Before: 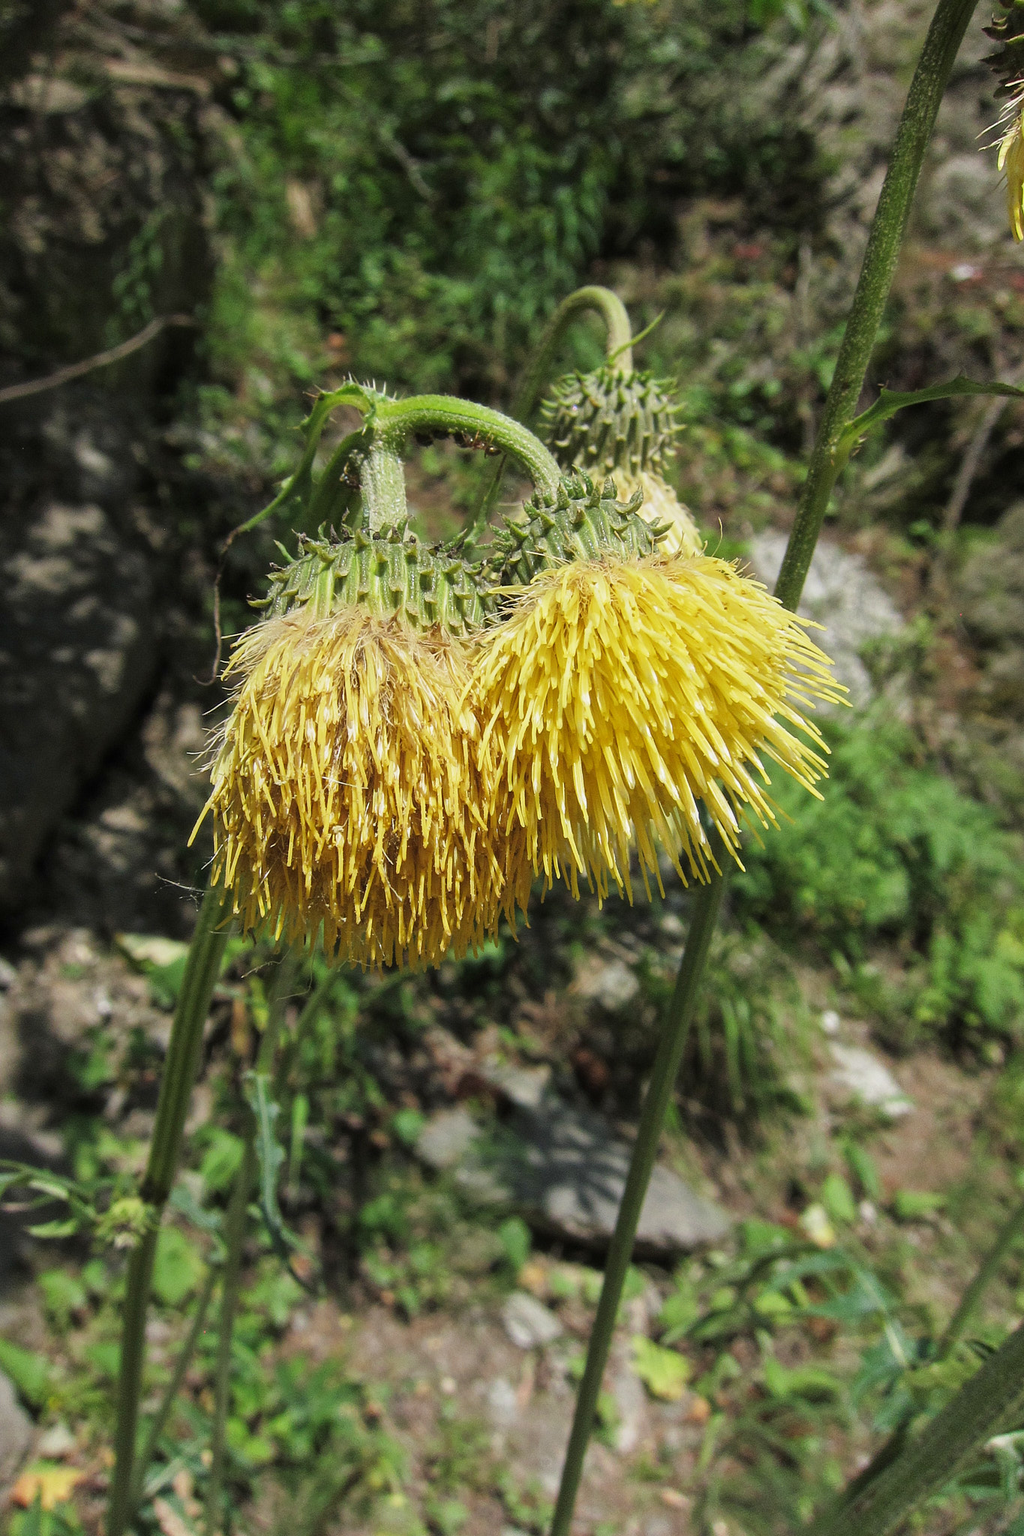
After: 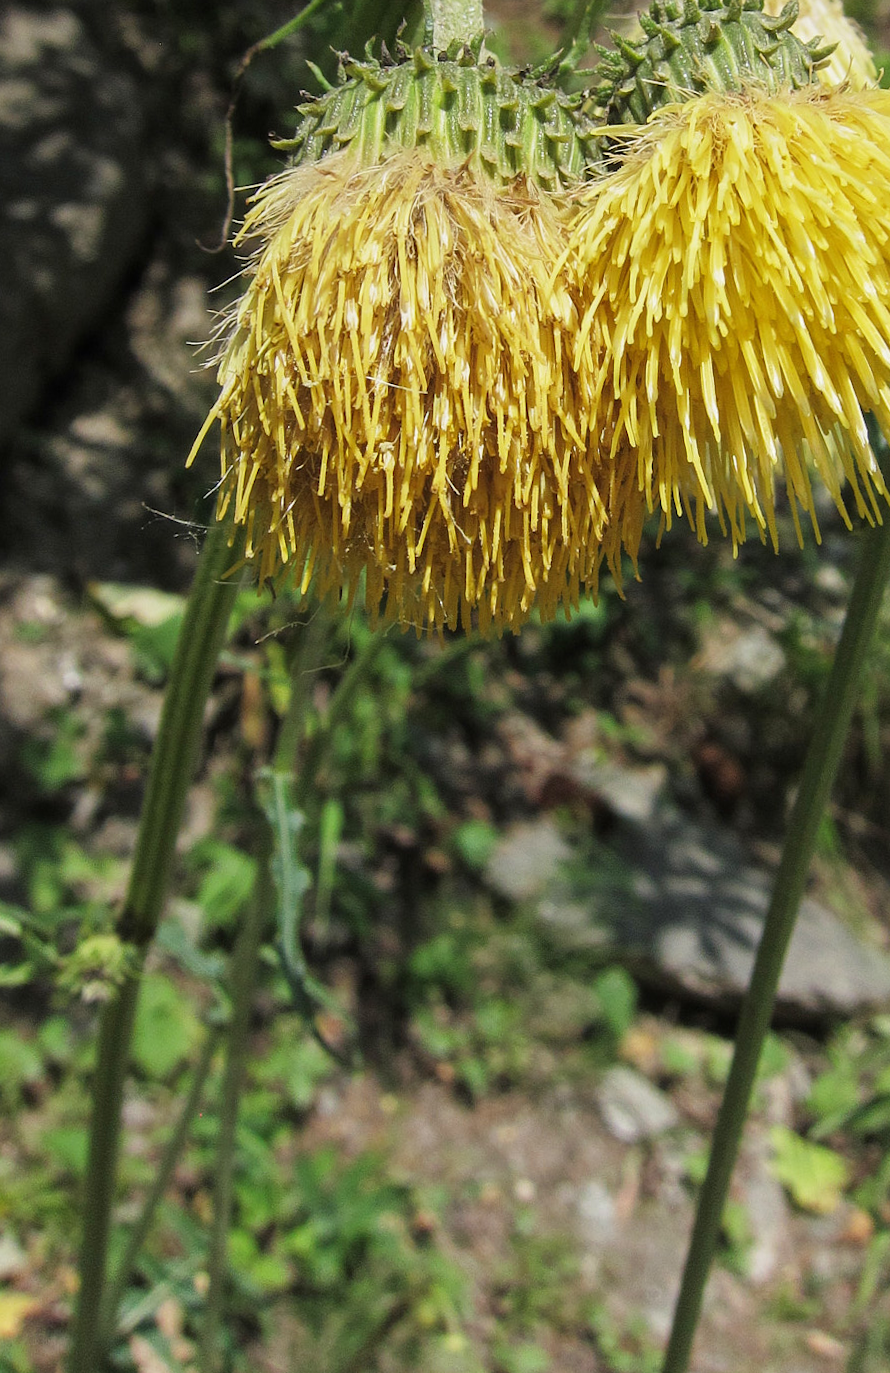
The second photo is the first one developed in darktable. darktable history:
crop and rotate: angle -0.694°, left 3.858%, top 31.744%, right 29.724%
